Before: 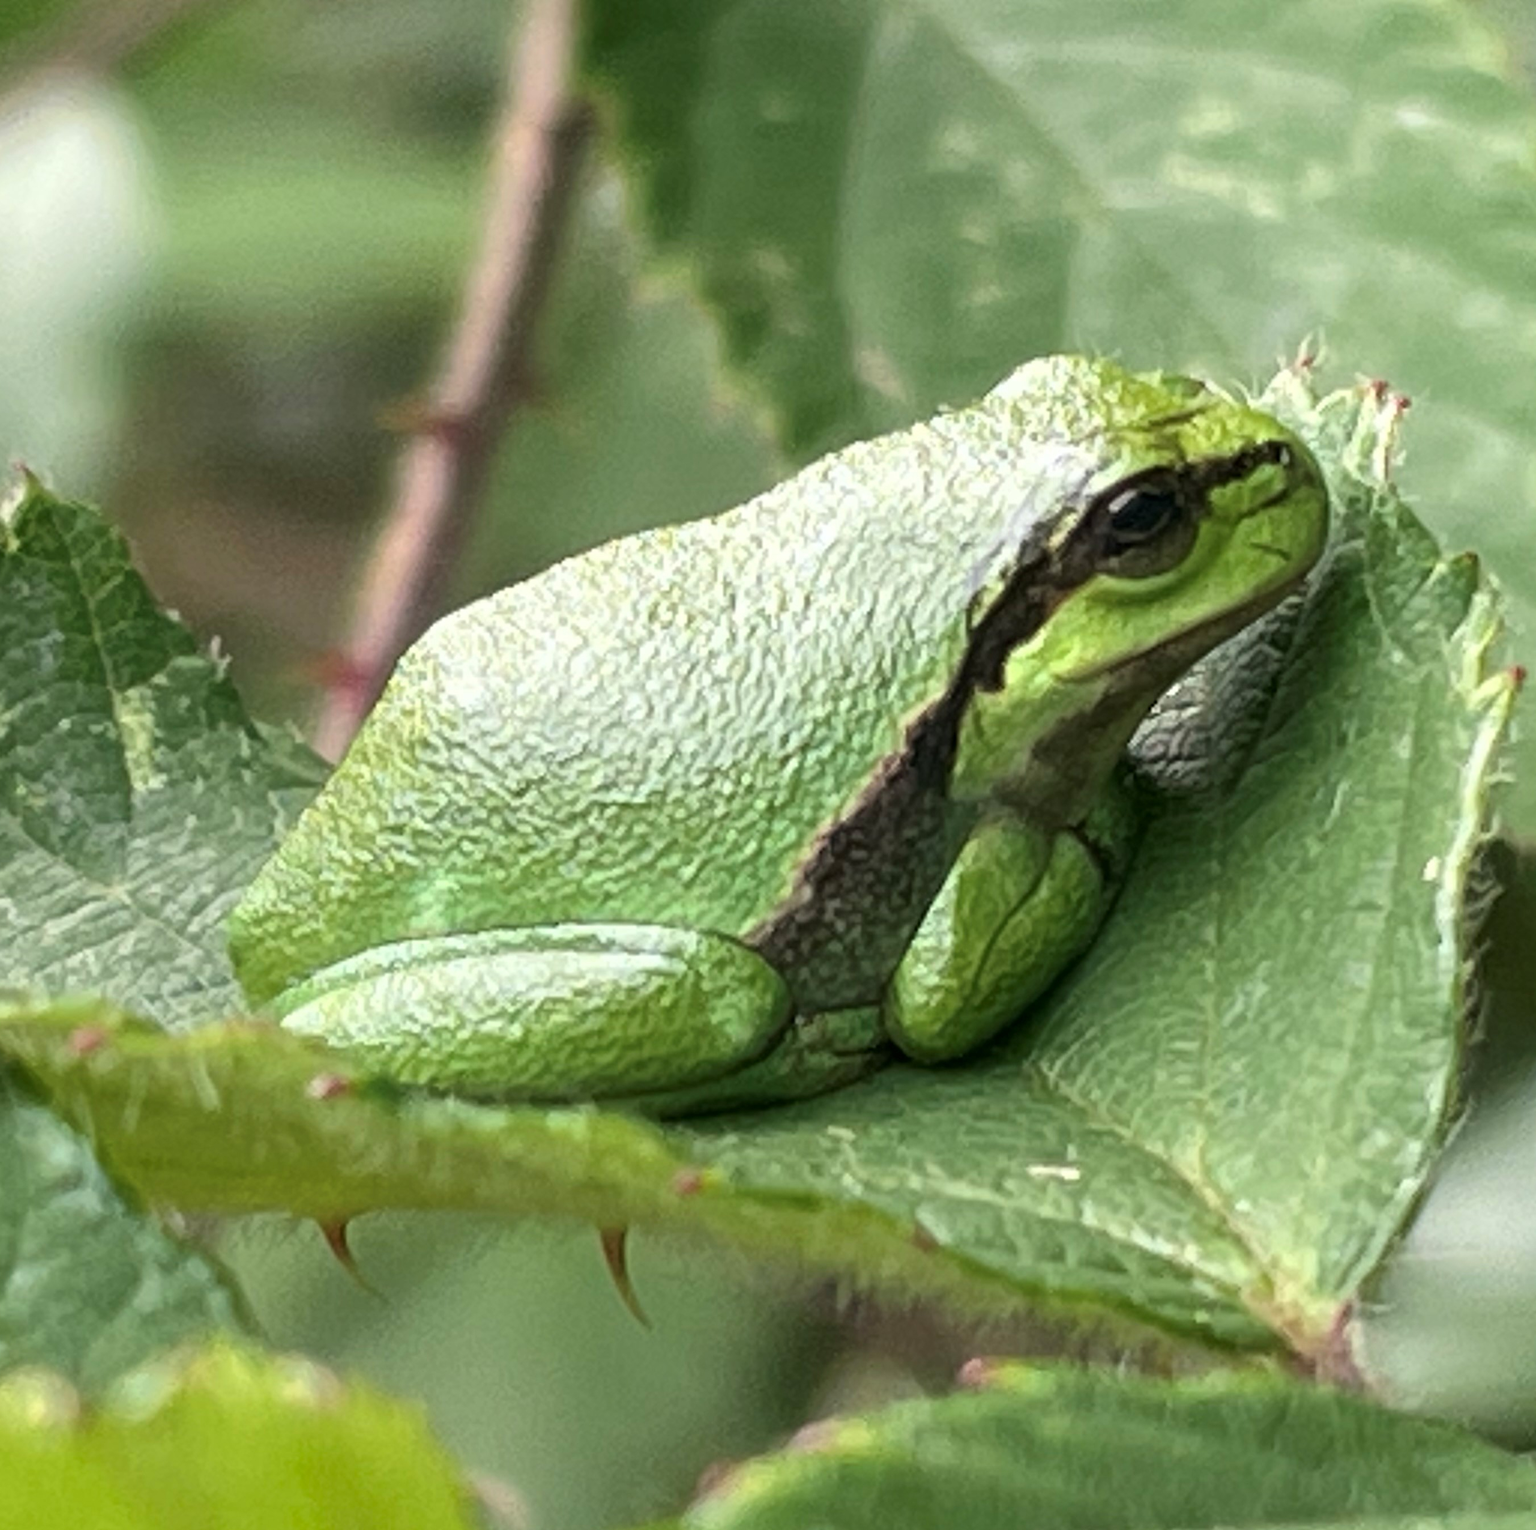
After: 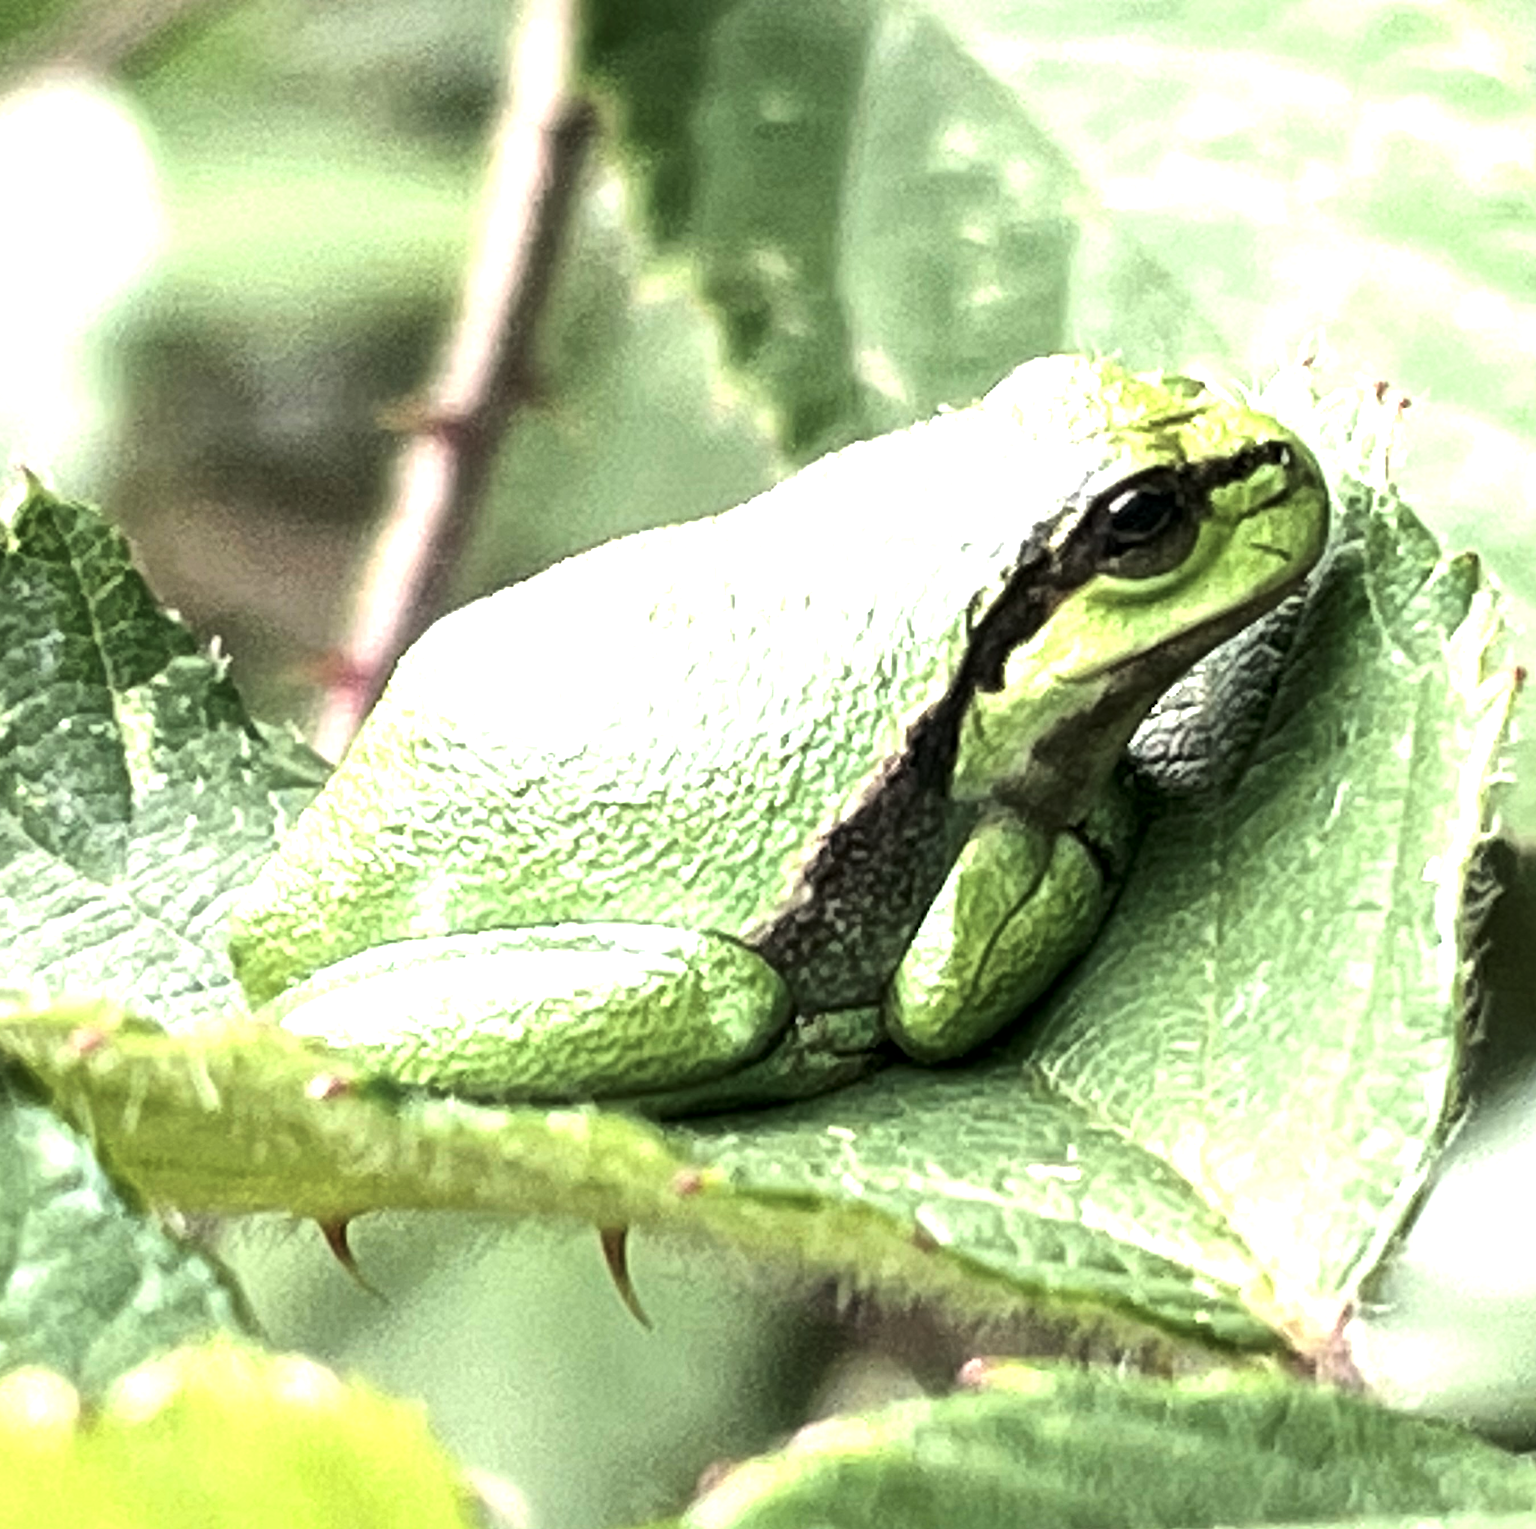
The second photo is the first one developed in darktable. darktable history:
exposure: black level correction 0, exposure 0.5 EV, compensate highlight preservation false
tone equalizer: -8 EV -1.08 EV, -7 EV -1.01 EV, -6 EV -0.867 EV, -5 EV -0.578 EV, -3 EV 0.578 EV, -2 EV 0.867 EV, -1 EV 1.01 EV, +0 EV 1.08 EV, edges refinement/feathering 500, mask exposure compensation -1.57 EV, preserve details no
local contrast: mode bilateral grid, contrast 20, coarseness 50, detail 130%, midtone range 0.2
contrast brightness saturation: saturation -0.17
